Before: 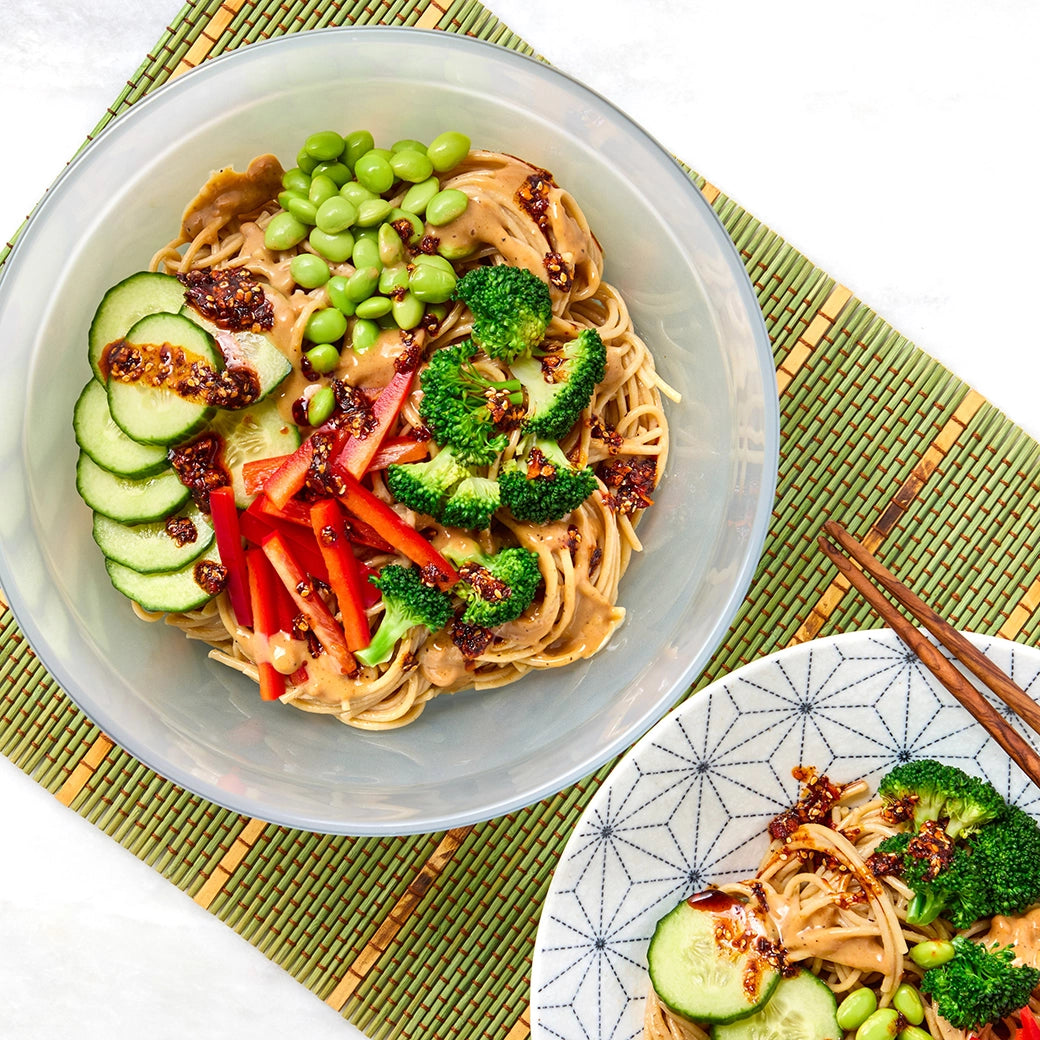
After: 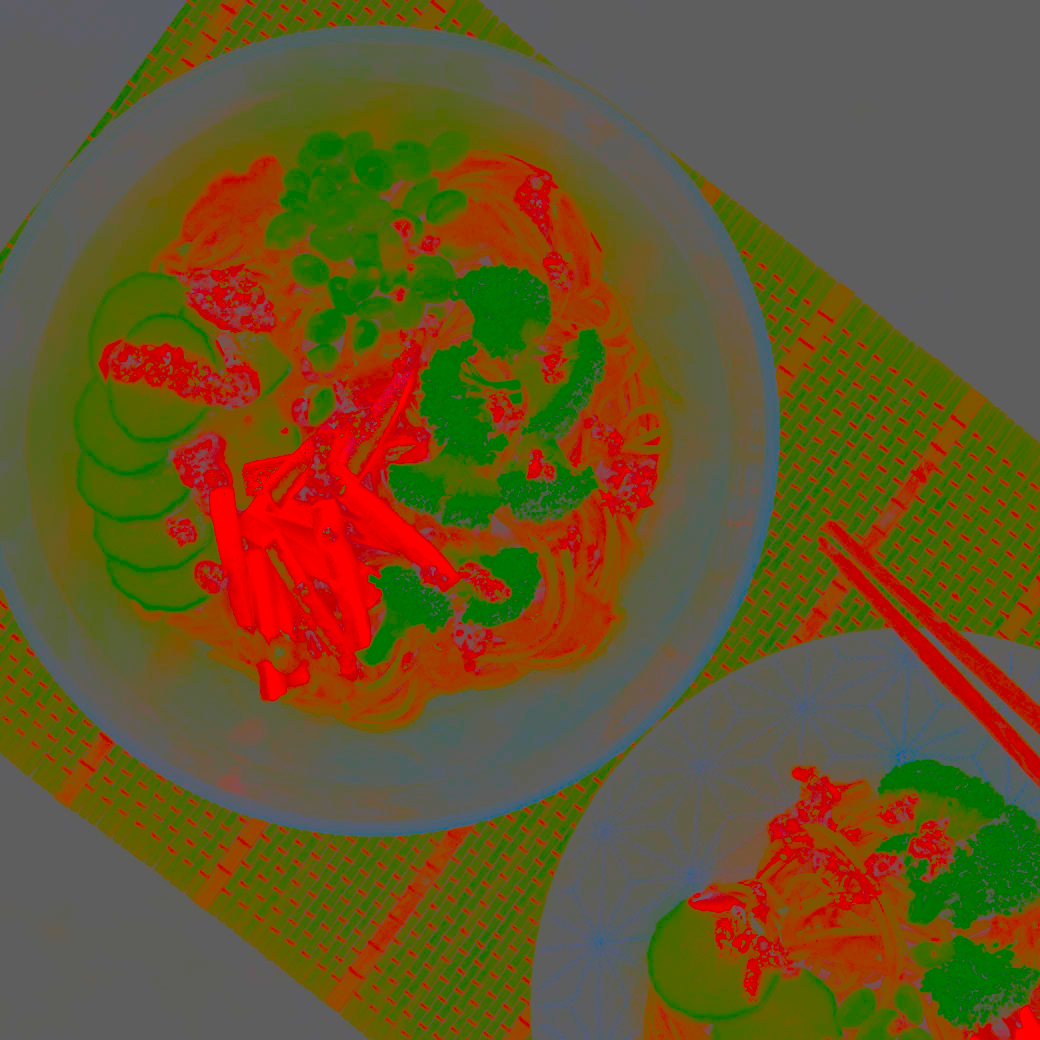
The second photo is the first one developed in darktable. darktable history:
contrast brightness saturation: contrast -0.984, brightness -0.176, saturation 0.765
color balance rgb: linear chroma grading › shadows 10.421%, linear chroma grading › highlights 10.135%, linear chroma grading › global chroma 14.458%, linear chroma grading › mid-tones 14.644%, perceptual saturation grading › global saturation 0.81%
